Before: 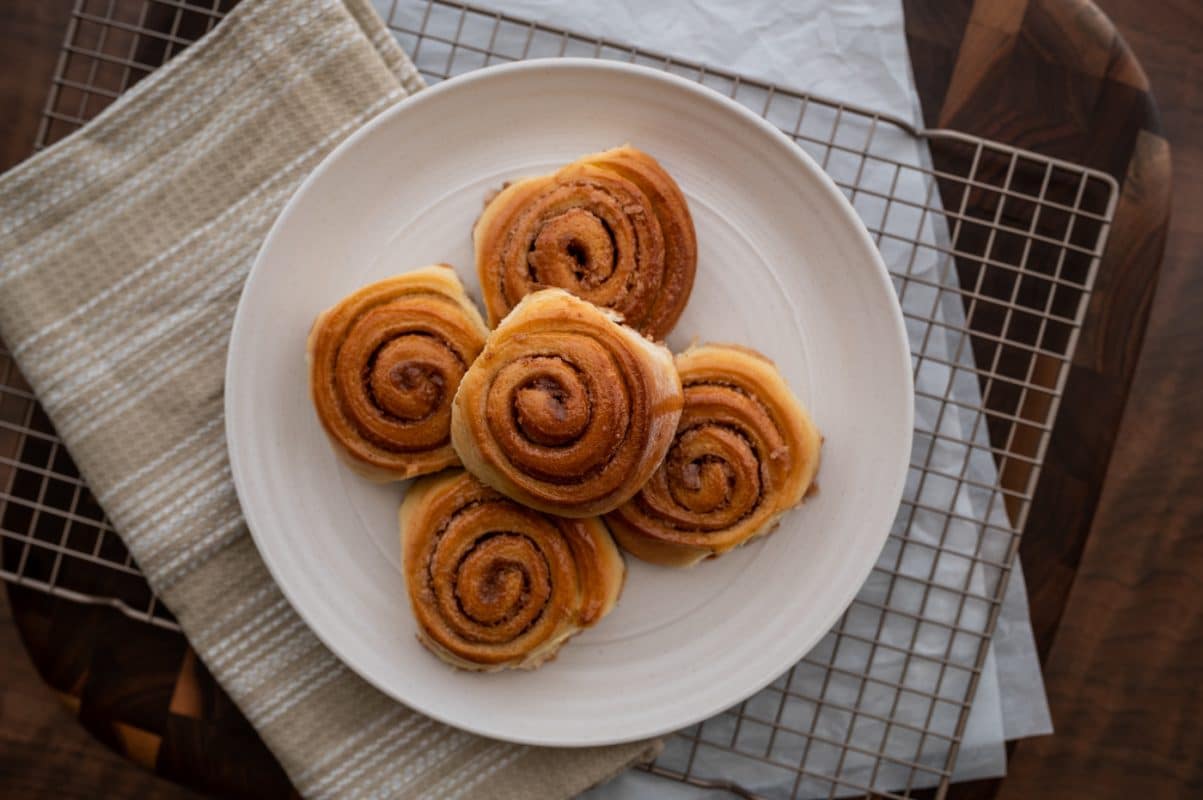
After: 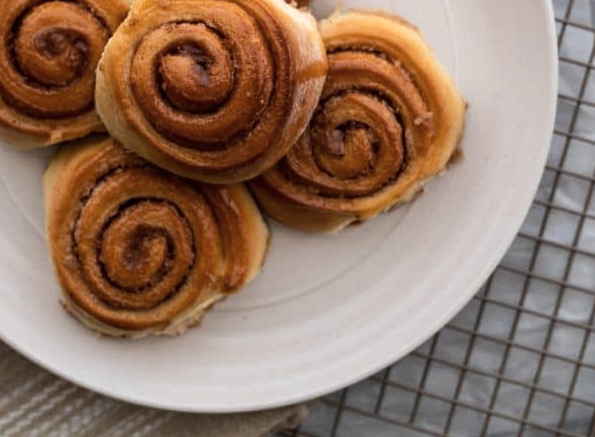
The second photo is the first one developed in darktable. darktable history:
crop: left 29.672%, top 41.786%, right 20.851%, bottom 3.487%
color zones: curves: ch1 [(0, 0.469) (0.001, 0.469) (0.12, 0.446) (0.248, 0.469) (0.5, 0.5) (0.748, 0.5) (0.999, 0.469) (1, 0.469)]
tone equalizer: -8 EV -0.417 EV, -7 EV -0.389 EV, -6 EV -0.333 EV, -5 EV -0.222 EV, -3 EV 0.222 EV, -2 EV 0.333 EV, -1 EV 0.389 EV, +0 EV 0.417 EV, edges refinement/feathering 500, mask exposure compensation -1.57 EV, preserve details no
